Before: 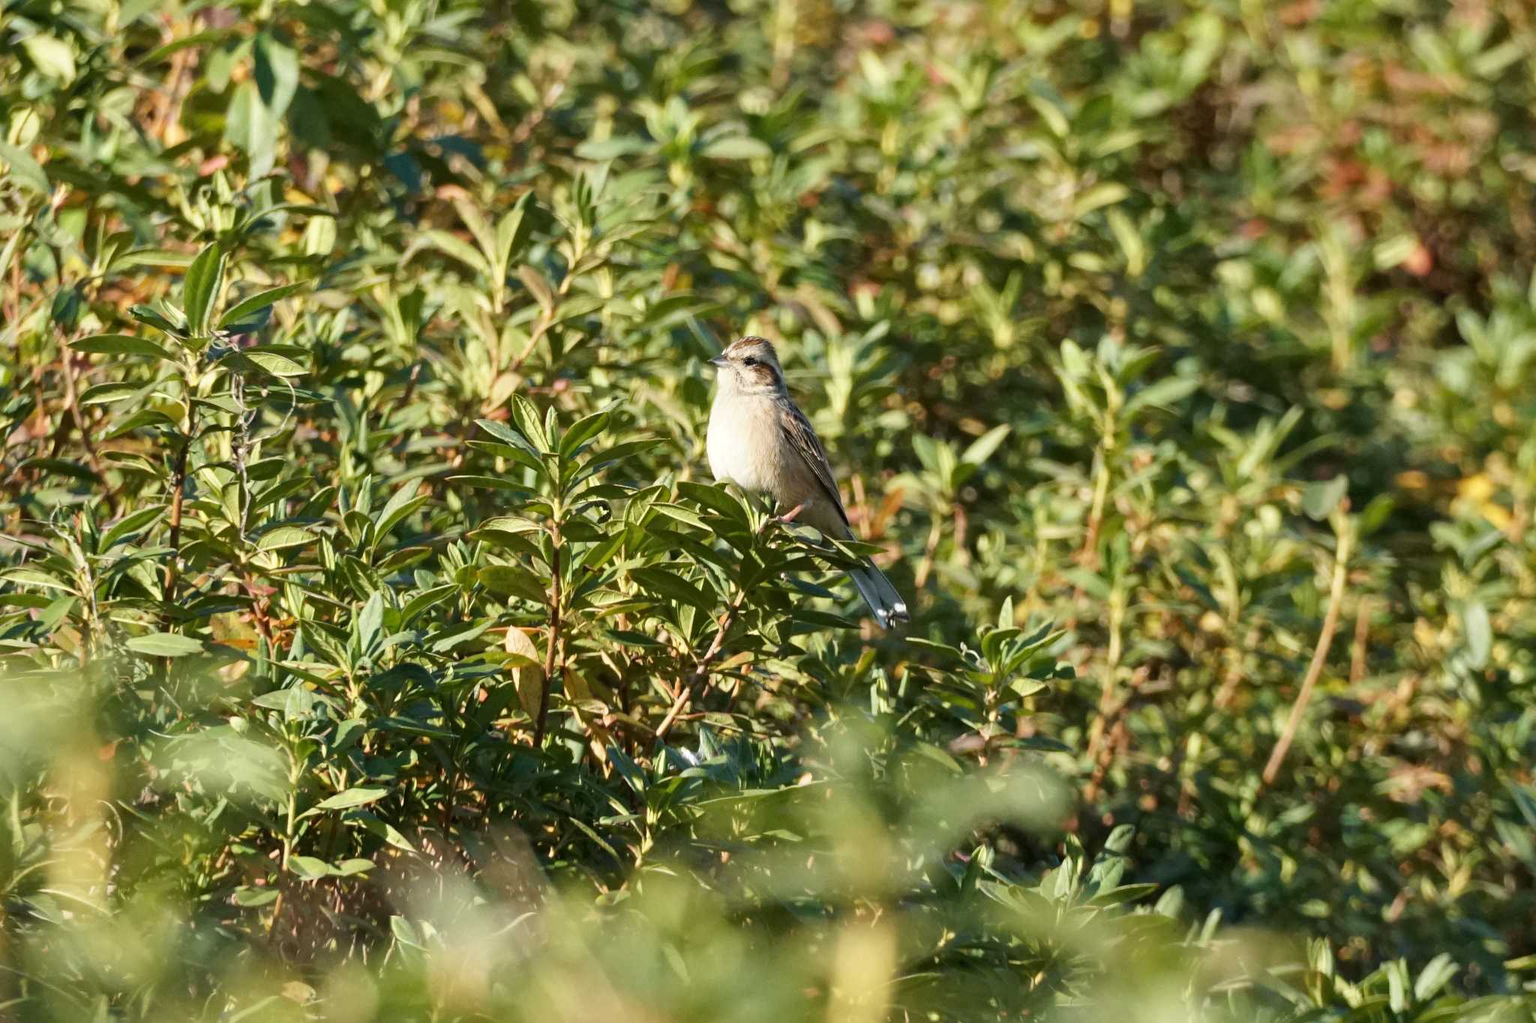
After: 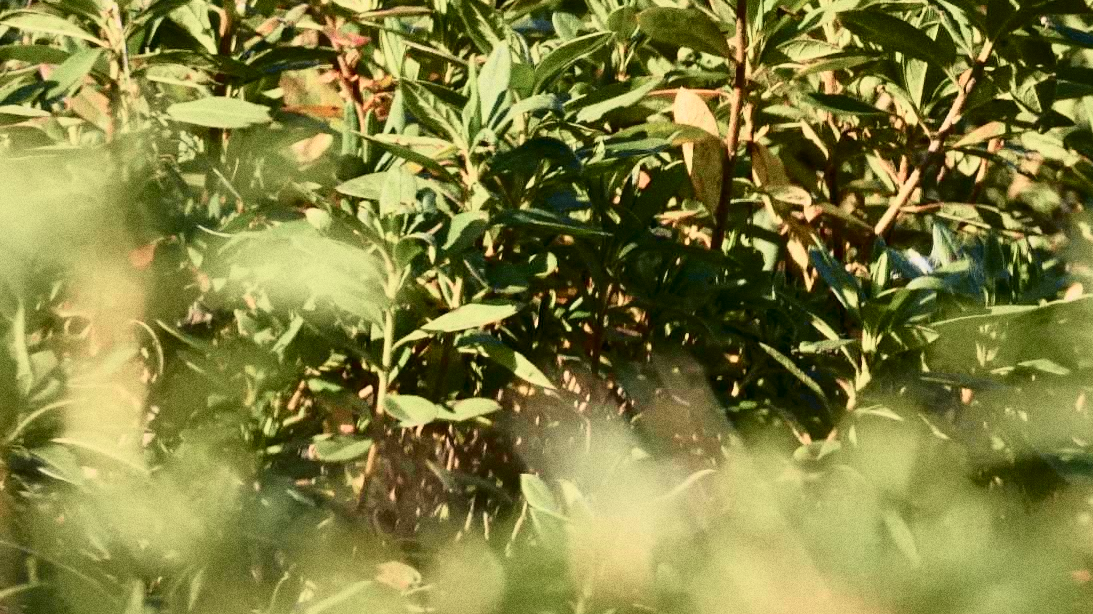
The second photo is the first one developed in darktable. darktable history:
grain: coarseness 9.61 ISO, strength 35.62%
tone curve: curves: ch0 [(0, 0) (0.081, 0.044) (0.192, 0.125) (0.283, 0.238) (0.416, 0.449) (0.495, 0.524) (0.661, 0.756) (0.788, 0.87) (1, 0.951)]; ch1 [(0, 0) (0.161, 0.092) (0.35, 0.33) (0.392, 0.392) (0.427, 0.426) (0.479, 0.472) (0.505, 0.497) (0.521, 0.524) (0.567, 0.56) (0.583, 0.592) (0.625, 0.627) (0.678, 0.733) (1, 1)]; ch2 [(0, 0) (0.346, 0.362) (0.404, 0.427) (0.502, 0.499) (0.531, 0.523) (0.544, 0.561) (0.58, 0.59) (0.629, 0.642) (0.717, 0.678) (1, 1)], color space Lab, independent channels, preserve colors none
crop and rotate: top 54.778%, right 46.61%, bottom 0.159%
color calibration: x 0.329, y 0.345, temperature 5633 K
